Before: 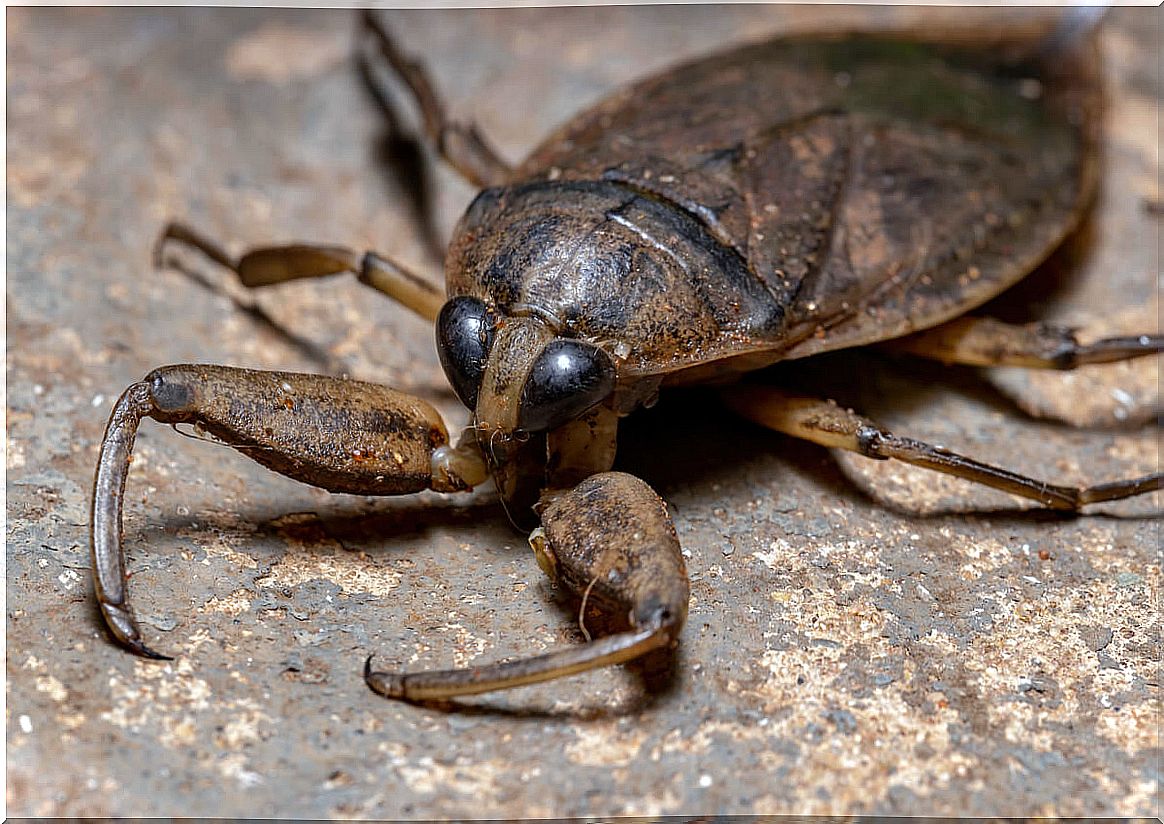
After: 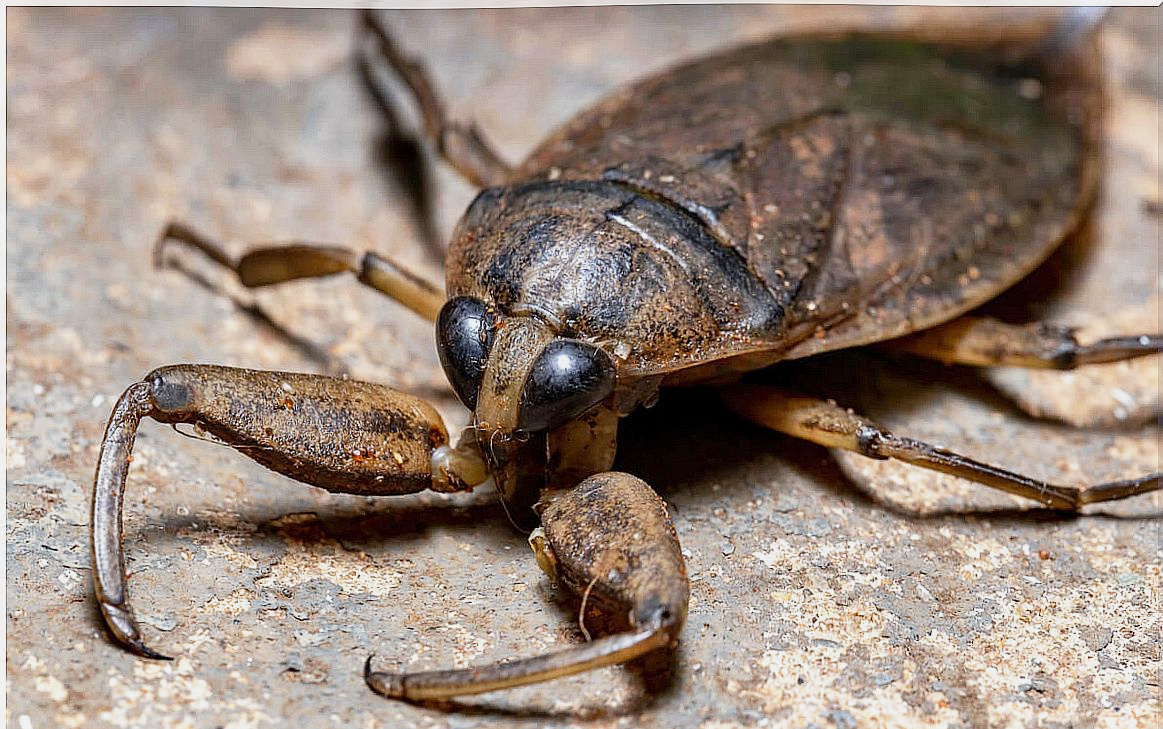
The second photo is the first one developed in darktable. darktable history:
crop and rotate: top 0%, bottom 11.49%
base curve: curves: ch0 [(0, 0) (0.088, 0.125) (0.176, 0.251) (0.354, 0.501) (0.613, 0.749) (1, 0.877)], preserve colors none
